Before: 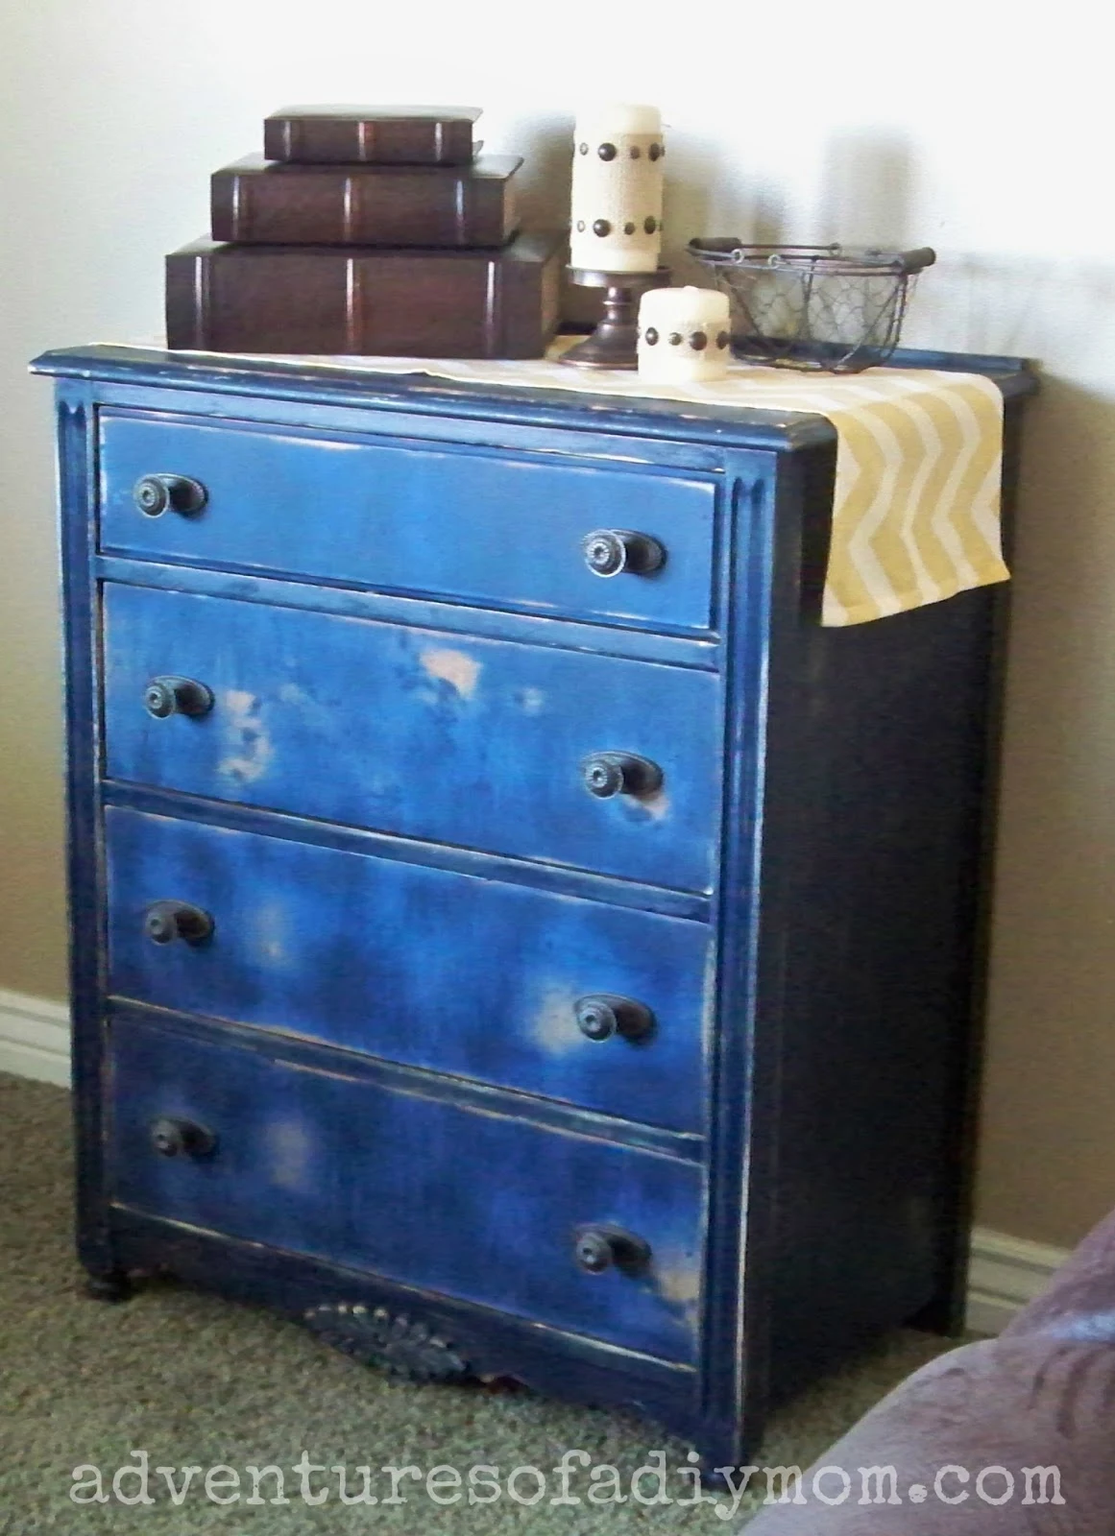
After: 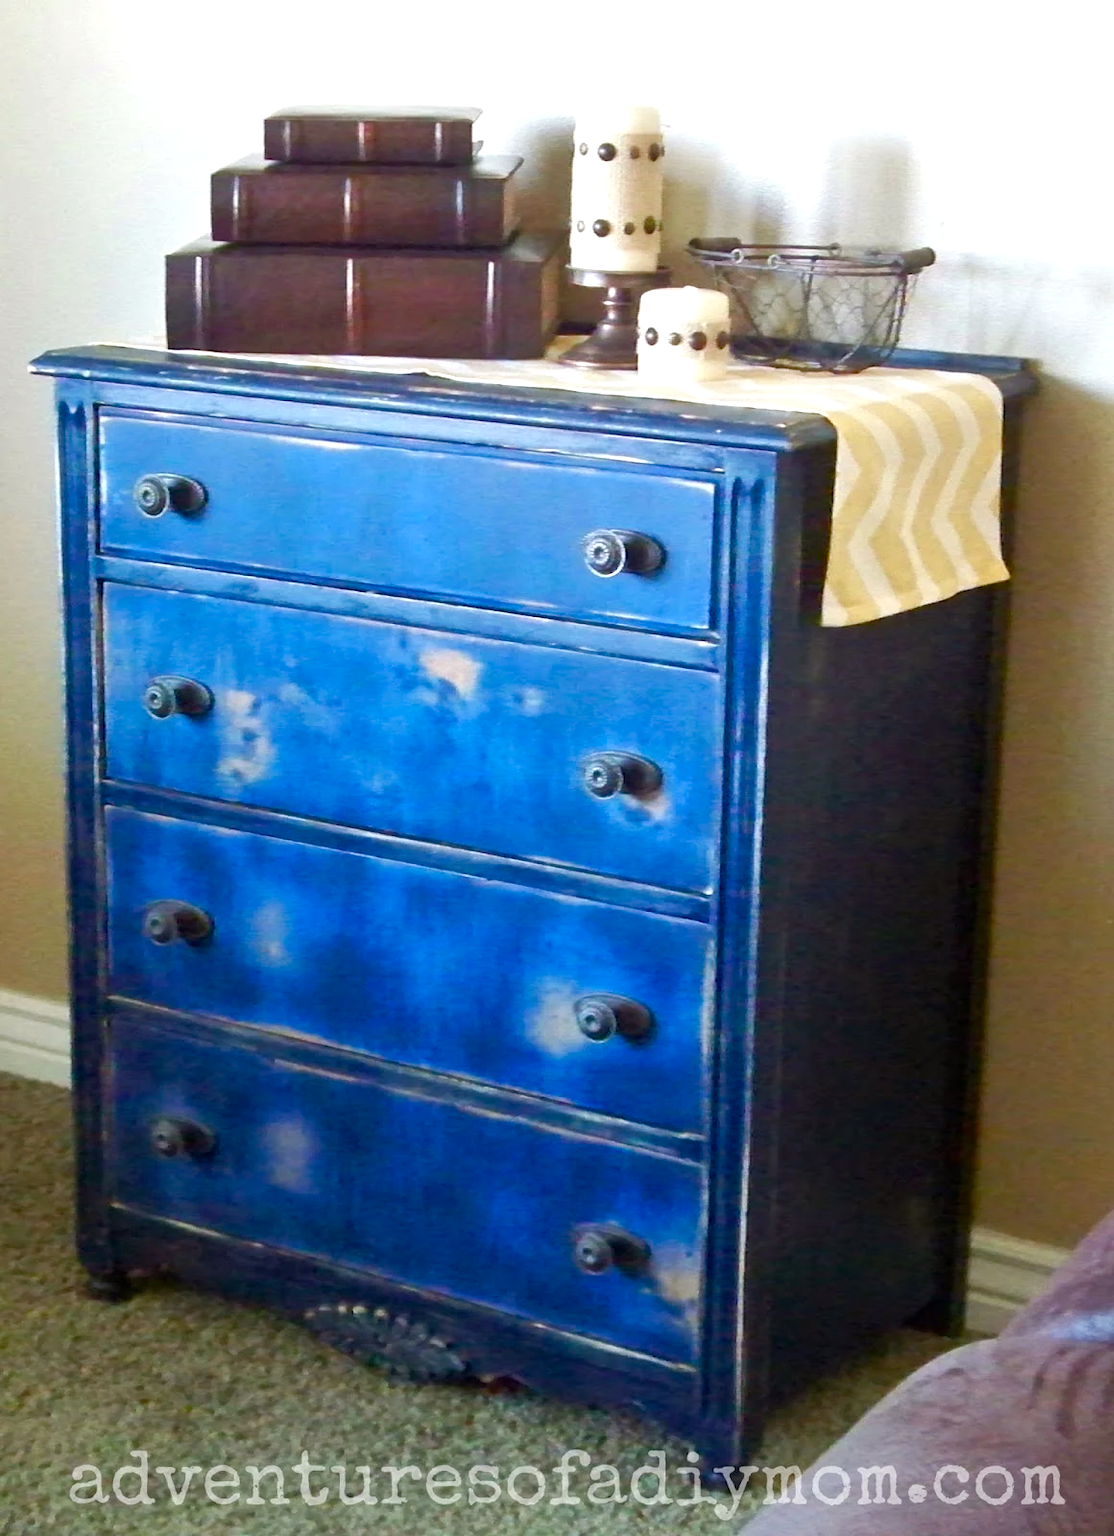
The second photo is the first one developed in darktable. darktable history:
color balance rgb: shadows lift › chroma 0.727%, shadows lift › hue 112.46°, power › chroma 0.311%, power › hue 24.76°, linear chroma grading › global chroma 8.675%, perceptual saturation grading › global saturation 20%, perceptual saturation grading › highlights -50.498%, perceptual saturation grading › shadows 30.222%, perceptual brilliance grading › highlights 7.569%, perceptual brilliance grading › mid-tones 3.794%, perceptual brilliance grading › shadows 2.07%, global vibrance 20%
exposure: compensate exposure bias true, compensate highlight preservation false
